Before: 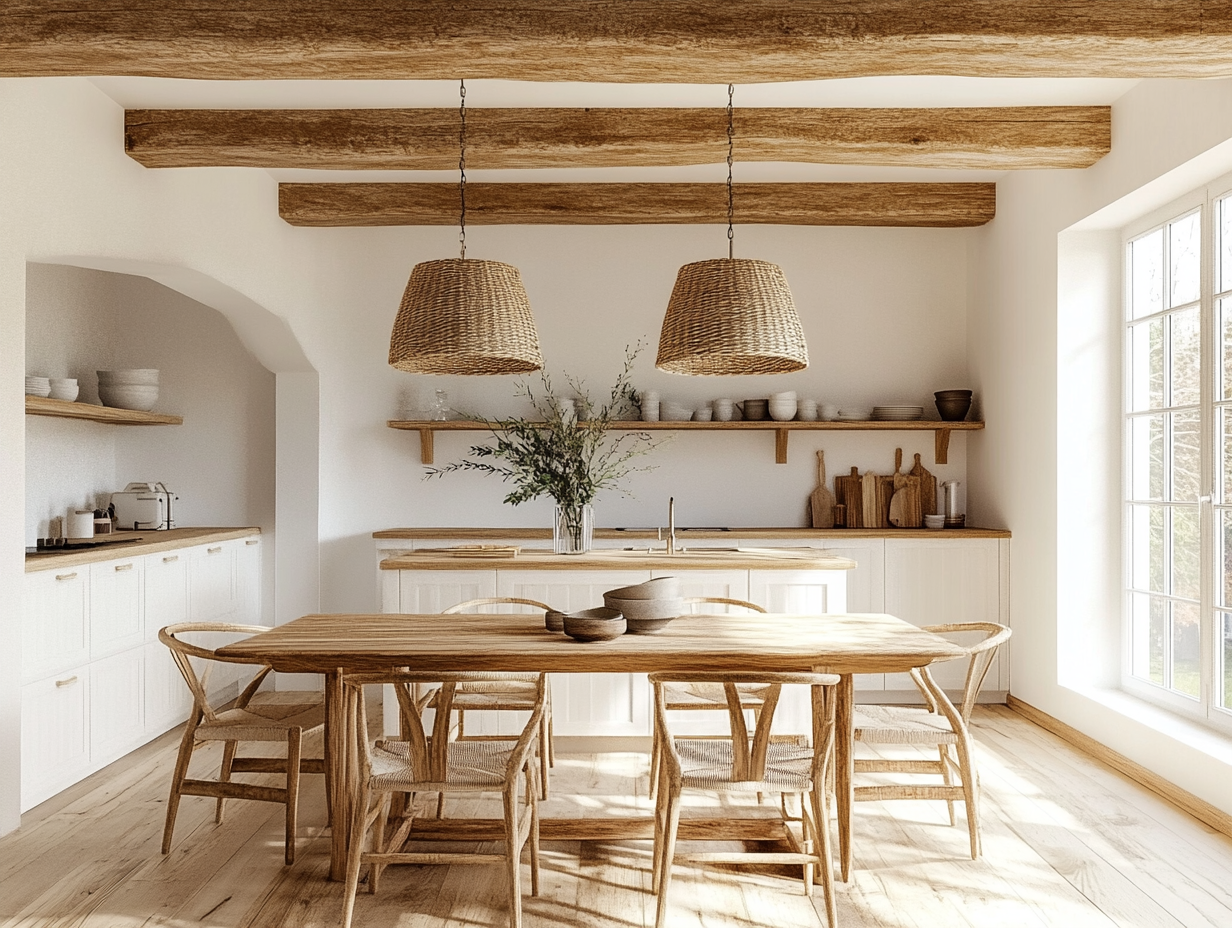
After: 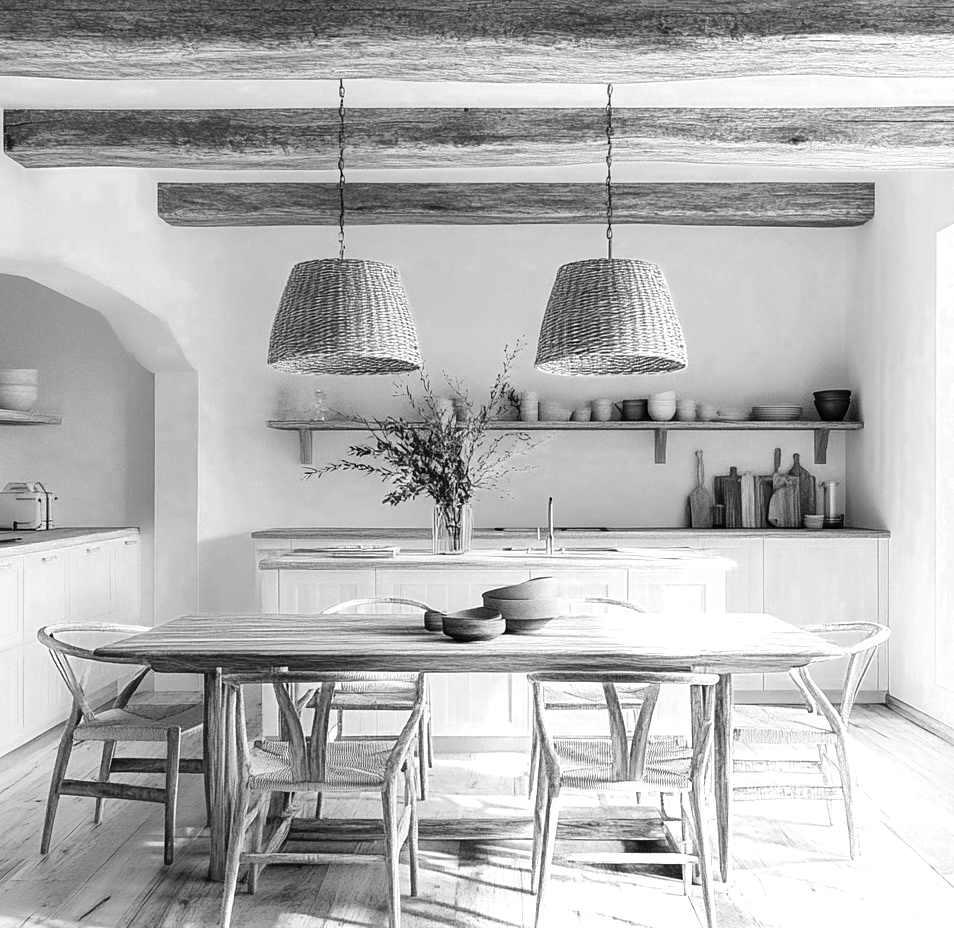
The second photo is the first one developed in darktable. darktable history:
contrast brightness saturation: contrast 0.05
crop: left 9.88%, right 12.664%
color zones: curves: ch0 [(0, 0.554) (0.146, 0.662) (0.293, 0.86) (0.503, 0.774) (0.637, 0.106) (0.74, 0.072) (0.866, 0.488) (0.998, 0.569)]; ch1 [(0, 0) (0.143, 0) (0.286, 0) (0.429, 0) (0.571, 0) (0.714, 0) (0.857, 0)]
